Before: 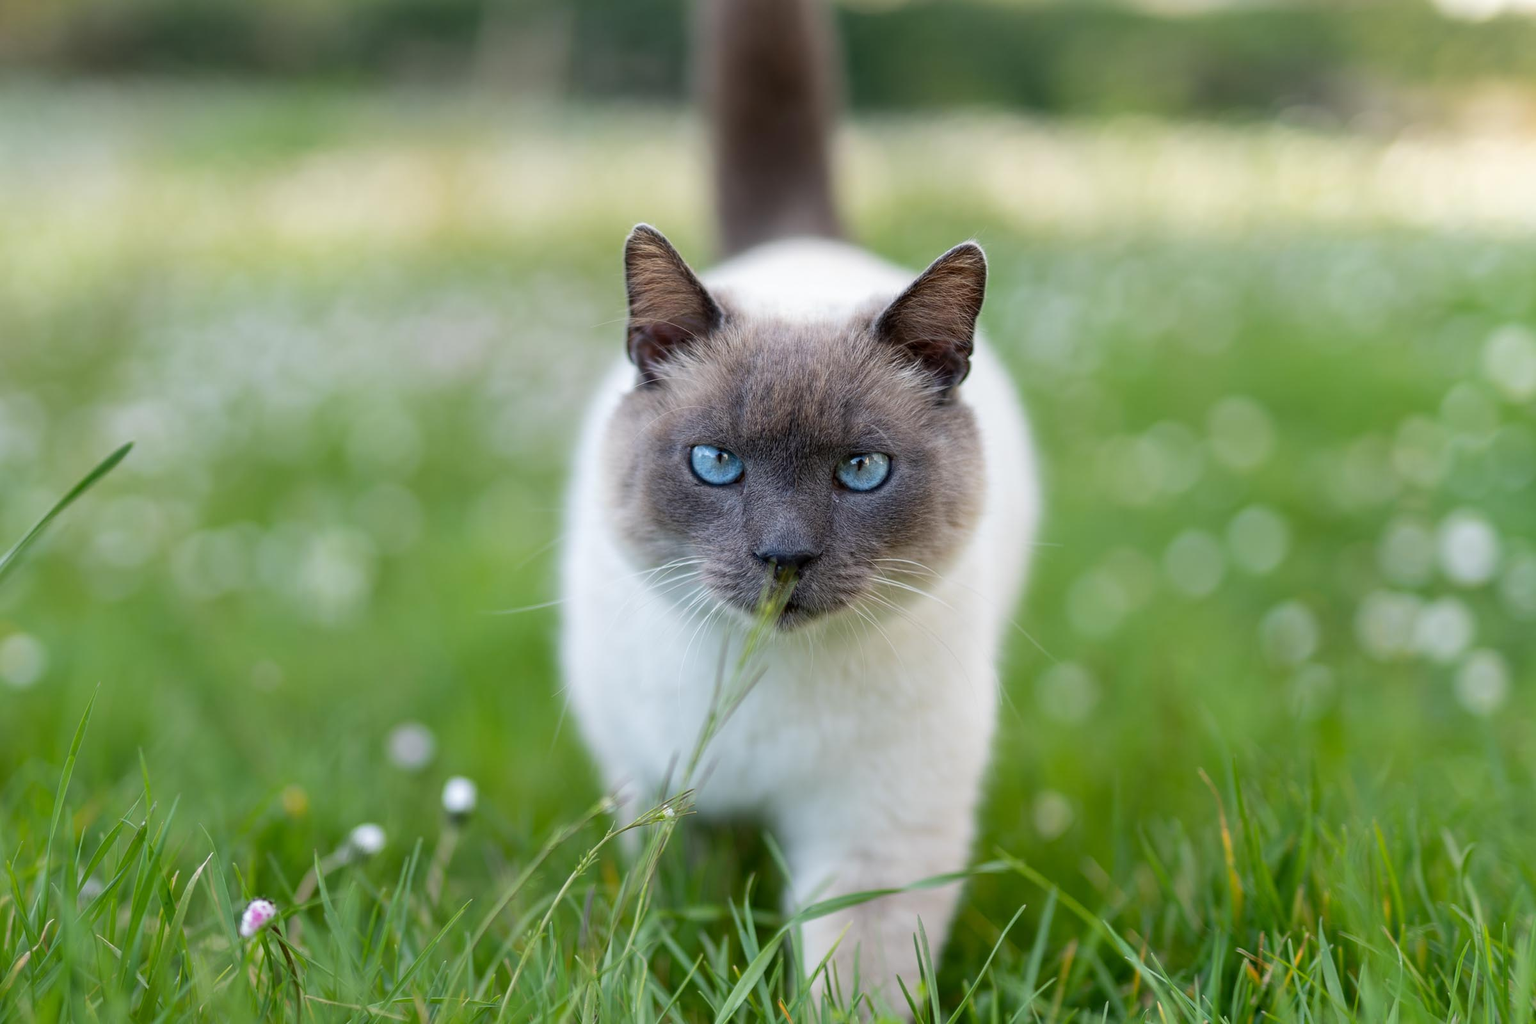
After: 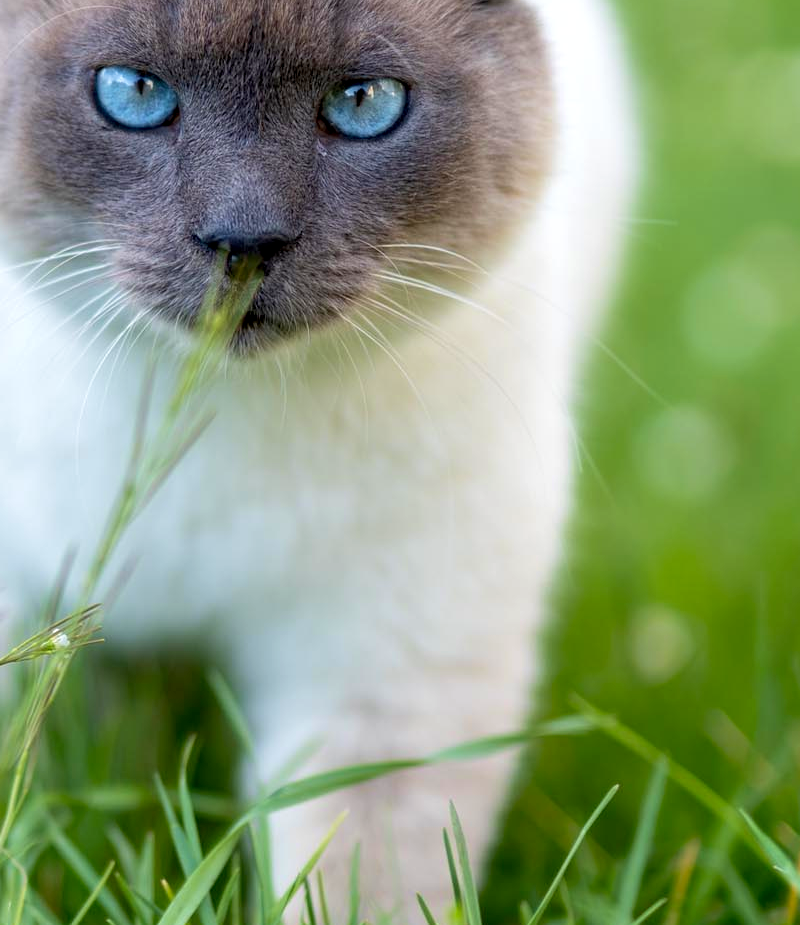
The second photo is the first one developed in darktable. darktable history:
velvia: on, module defaults
exposure: black level correction 0.005, exposure 0.281 EV, compensate highlight preservation false
crop: left 41.038%, top 39.366%, right 25.621%, bottom 2.778%
